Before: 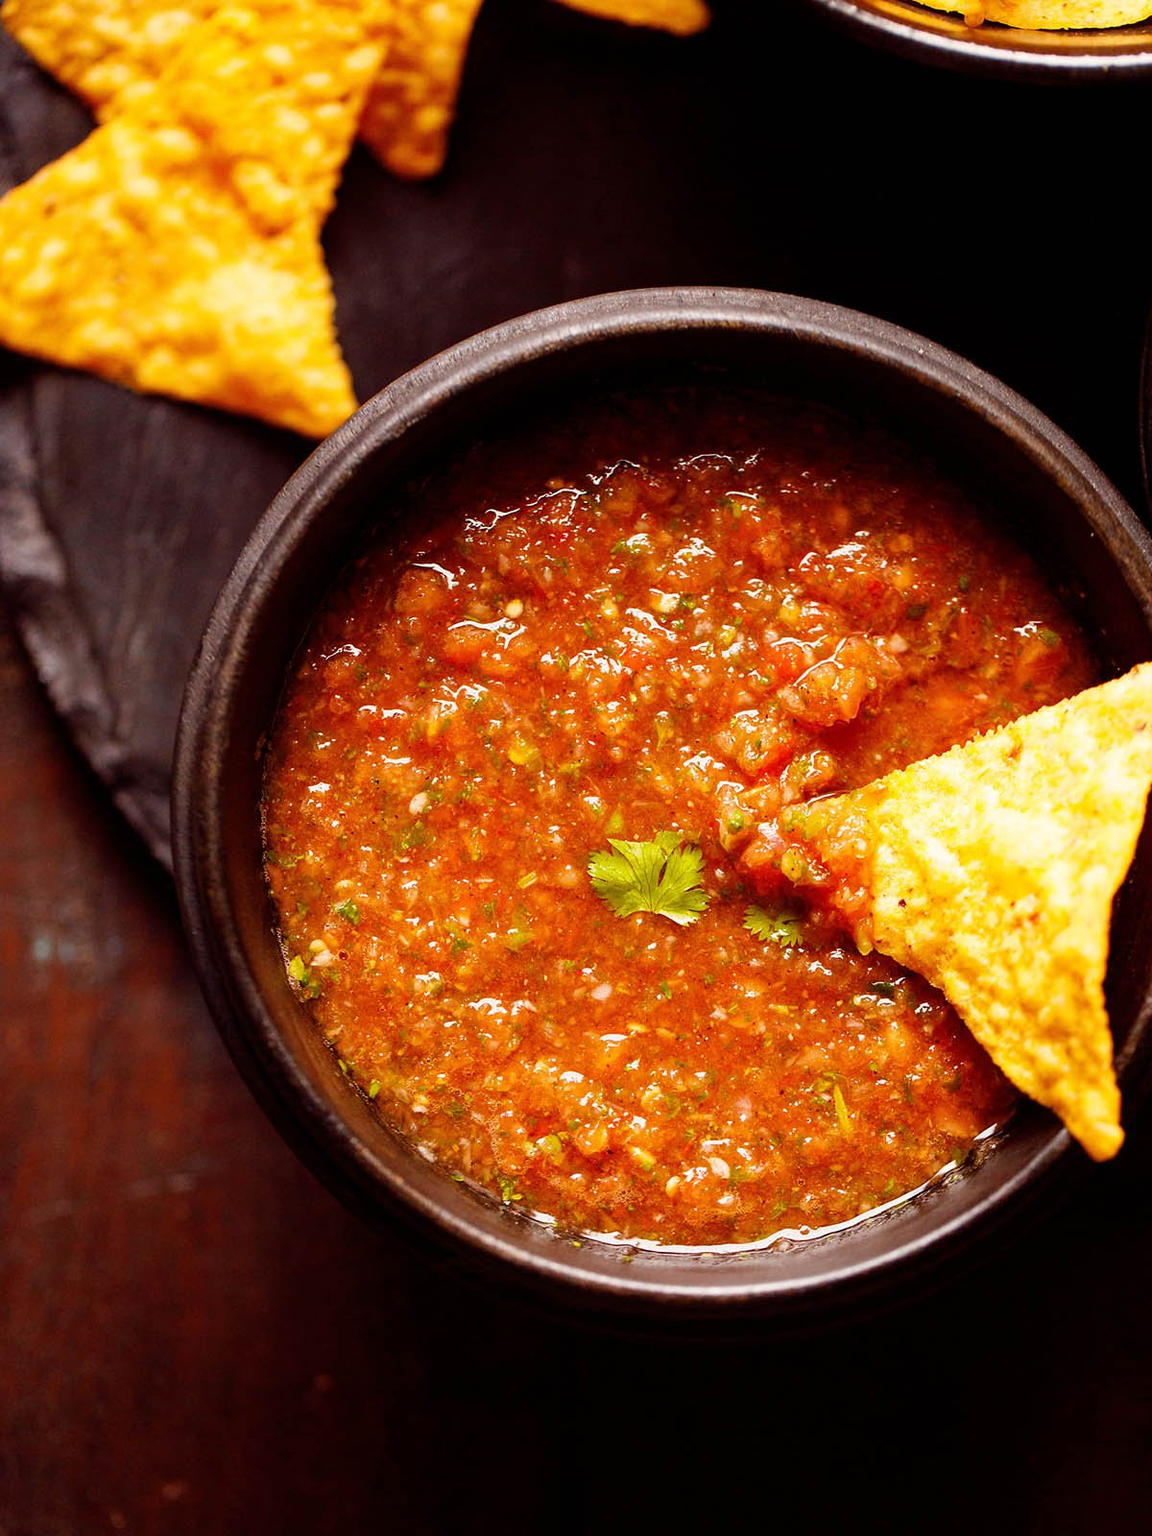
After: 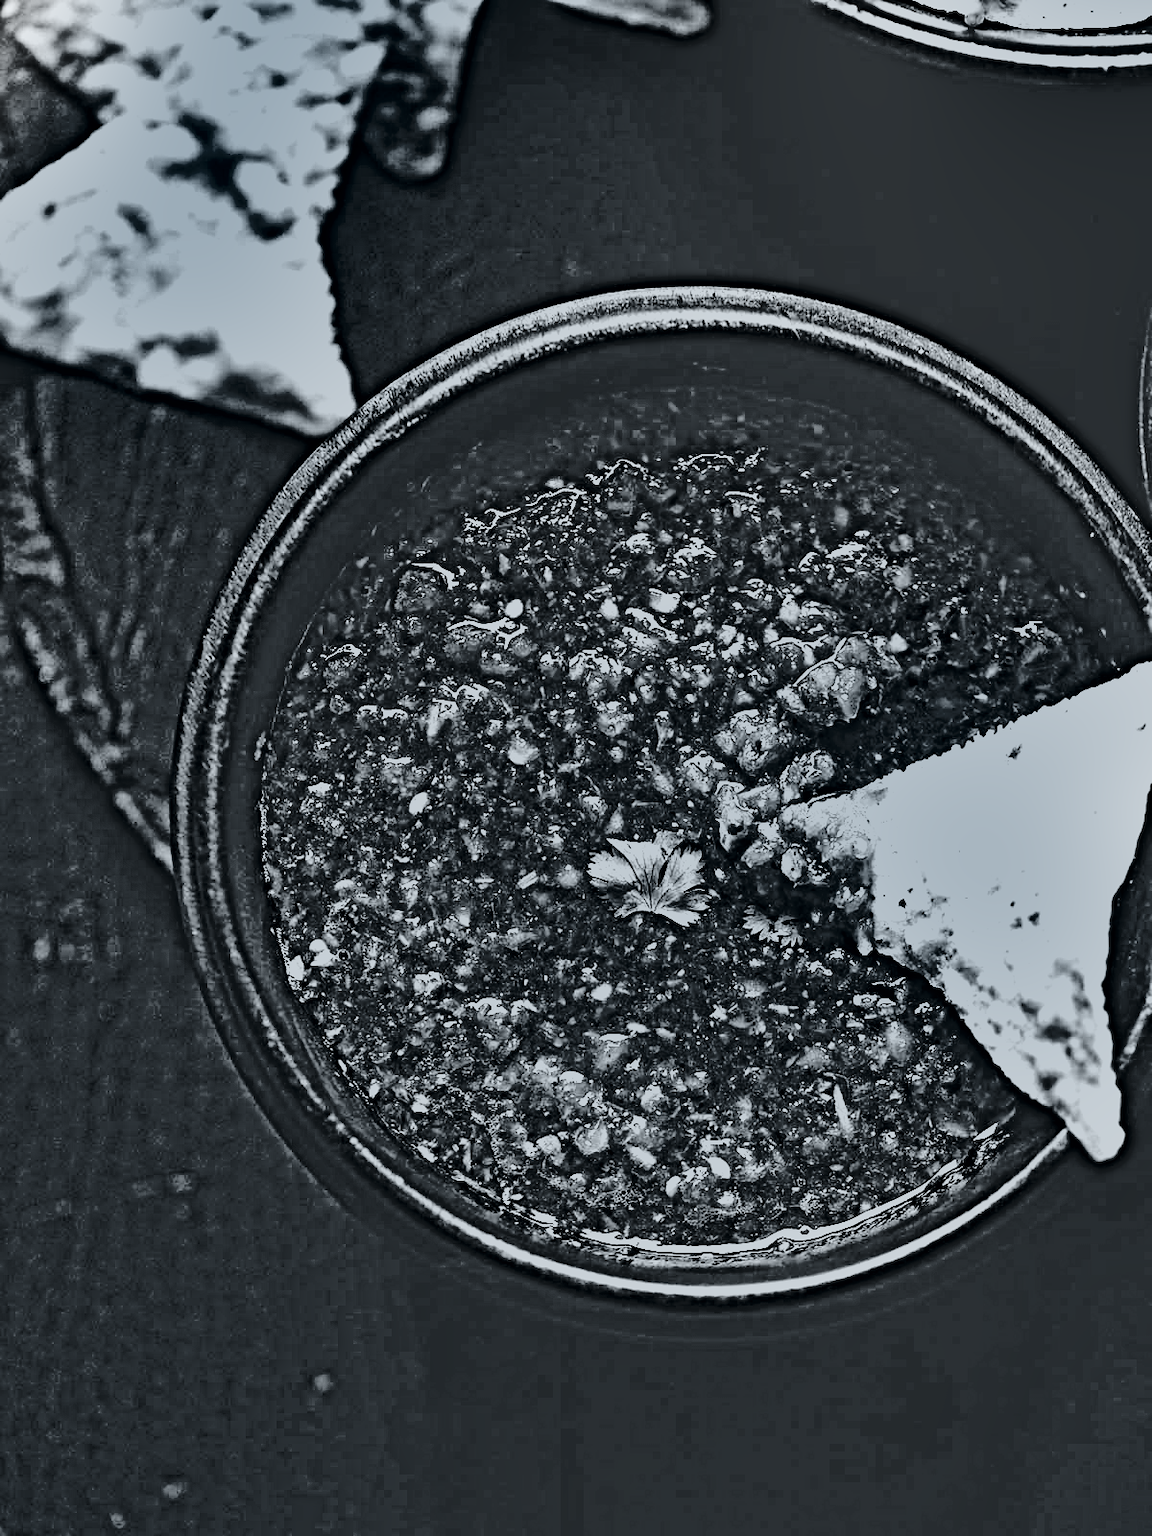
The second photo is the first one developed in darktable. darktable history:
tone curve: curves: ch0 [(0, 0) (0.051, 0.027) (0.096, 0.071) (0.219, 0.248) (0.428, 0.52) (0.596, 0.713) (0.727, 0.823) (0.859, 0.924) (1, 1)]; ch1 [(0, 0) (0.1, 0.038) (0.318, 0.221) (0.413, 0.325) (0.443, 0.412) (0.483, 0.474) (0.503, 0.501) (0.516, 0.515) (0.548, 0.575) (0.561, 0.596) (0.594, 0.647) (0.666, 0.701) (1, 1)]; ch2 [(0, 0) (0.453, 0.435) (0.479, 0.476) (0.504, 0.5) (0.52, 0.526) (0.557, 0.585) (0.583, 0.608) (0.824, 0.815) (1, 1)], color space Lab, independent channels, preserve colors none
shadows and highlights: radius 123.98, shadows 100, white point adjustment -3, highlights -100, highlights color adjustment 89.84%, soften with gaussian
levels: levels [0, 0.51, 1]
highpass: sharpness 25.84%, contrast boost 14.94%
local contrast: mode bilateral grid, contrast 20, coarseness 50, detail 130%, midtone range 0.2
exposure: black level correction 0.001, exposure 1.84 EV, compensate highlight preservation false
rgb curve: curves: ch0 [(0, 0) (0.21, 0.15) (0.24, 0.21) (0.5, 0.75) (0.75, 0.96) (0.89, 0.99) (1, 1)]; ch1 [(0, 0.02) (0.21, 0.13) (0.25, 0.2) (0.5, 0.67) (0.75, 0.9) (0.89, 0.97) (1, 1)]; ch2 [(0, 0.02) (0.21, 0.13) (0.25, 0.2) (0.5, 0.67) (0.75, 0.9) (0.89, 0.97) (1, 1)], compensate middle gray true
filmic rgb: black relative exposure -8.2 EV, white relative exposure 2.2 EV, threshold 3 EV, hardness 7.11, latitude 75%, contrast 1.325, highlights saturation mix -2%, shadows ↔ highlights balance 30%, preserve chrominance no, color science v5 (2021), contrast in shadows safe, contrast in highlights safe, enable highlight reconstruction true
